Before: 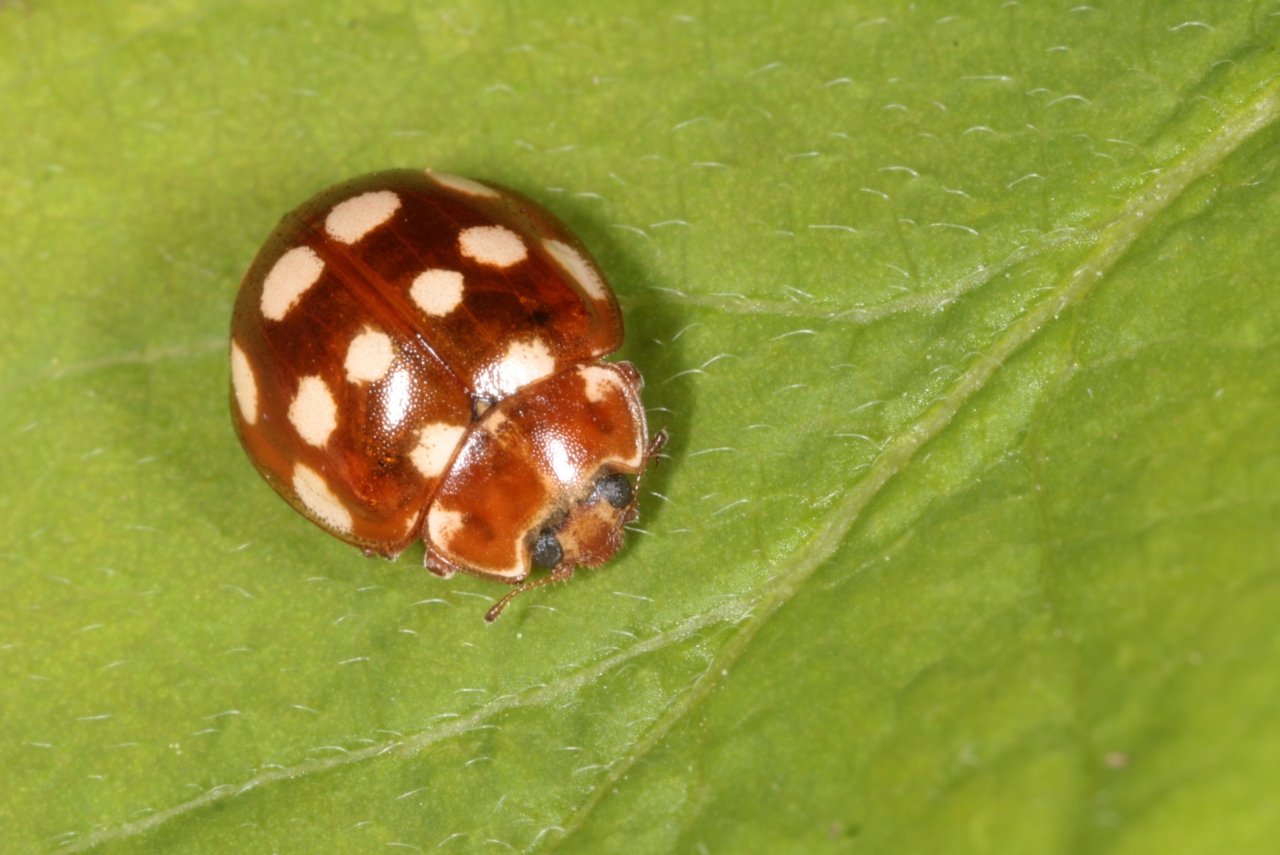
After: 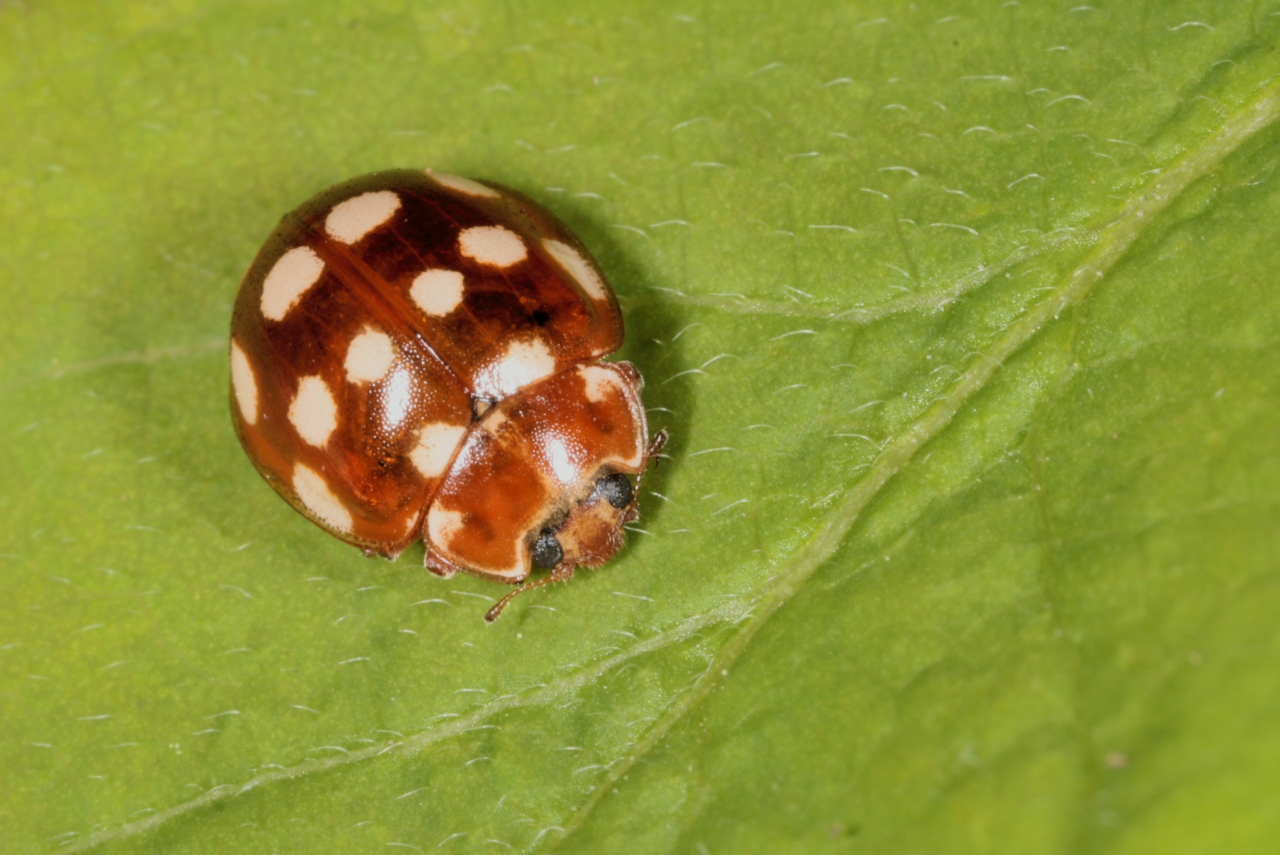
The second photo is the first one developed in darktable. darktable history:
filmic rgb: black relative exposure -5.02 EV, white relative exposure 3.99 EV, hardness 2.9, contrast 1.299, highlights saturation mix -10.7%, iterations of high-quality reconstruction 0
shadows and highlights: on, module defaults
